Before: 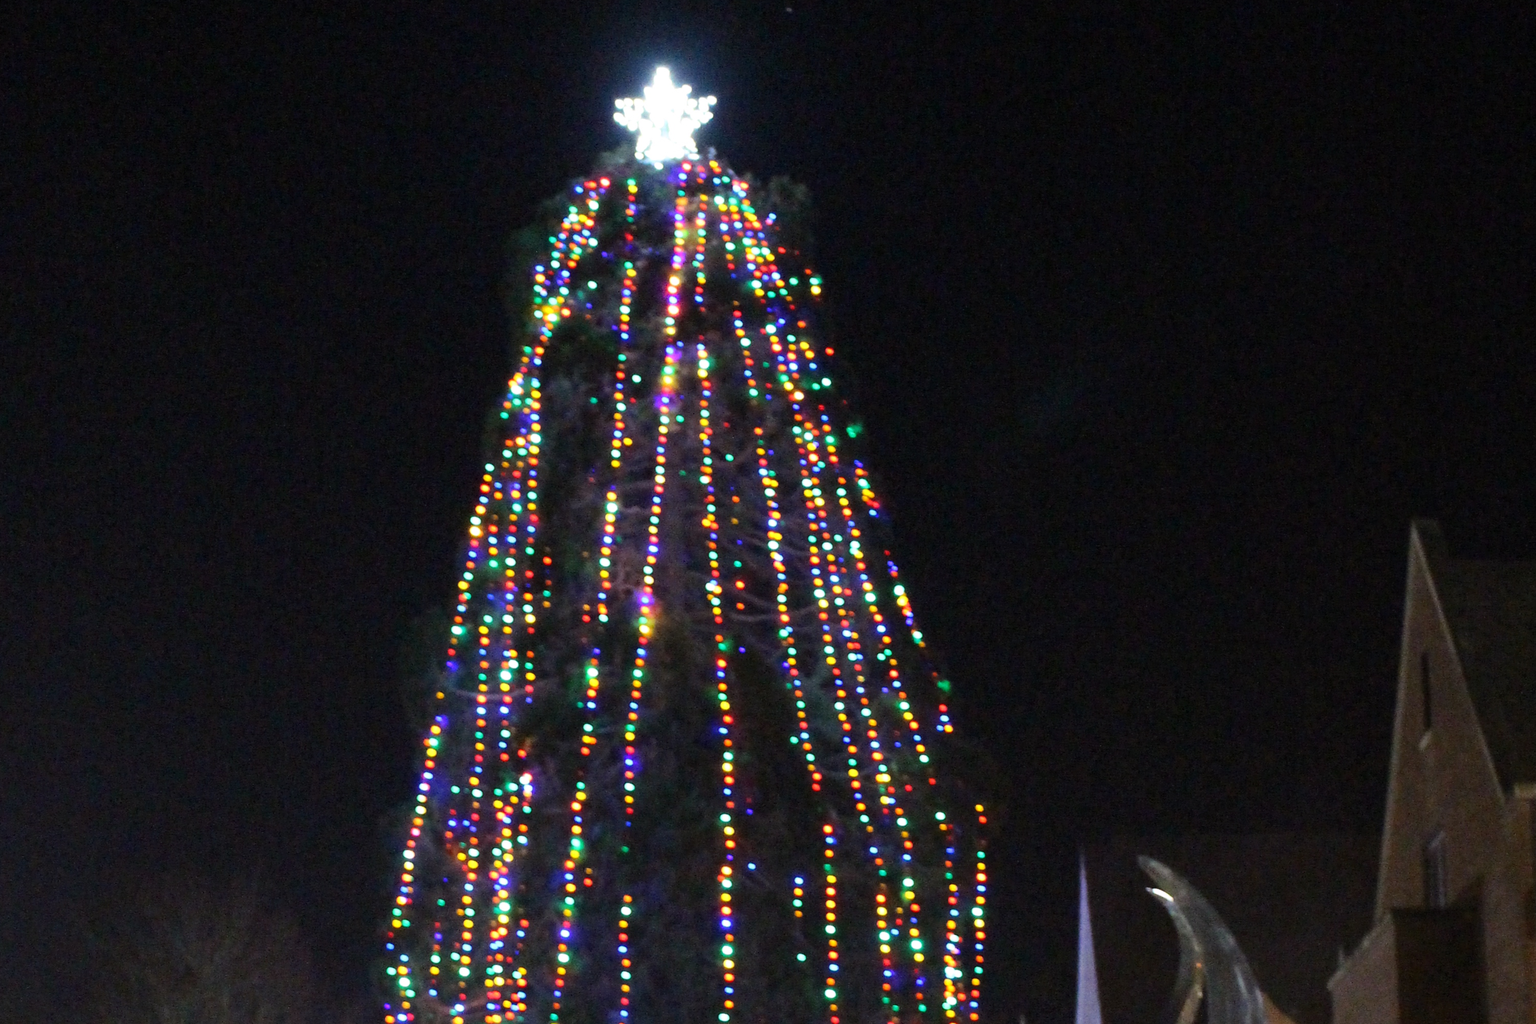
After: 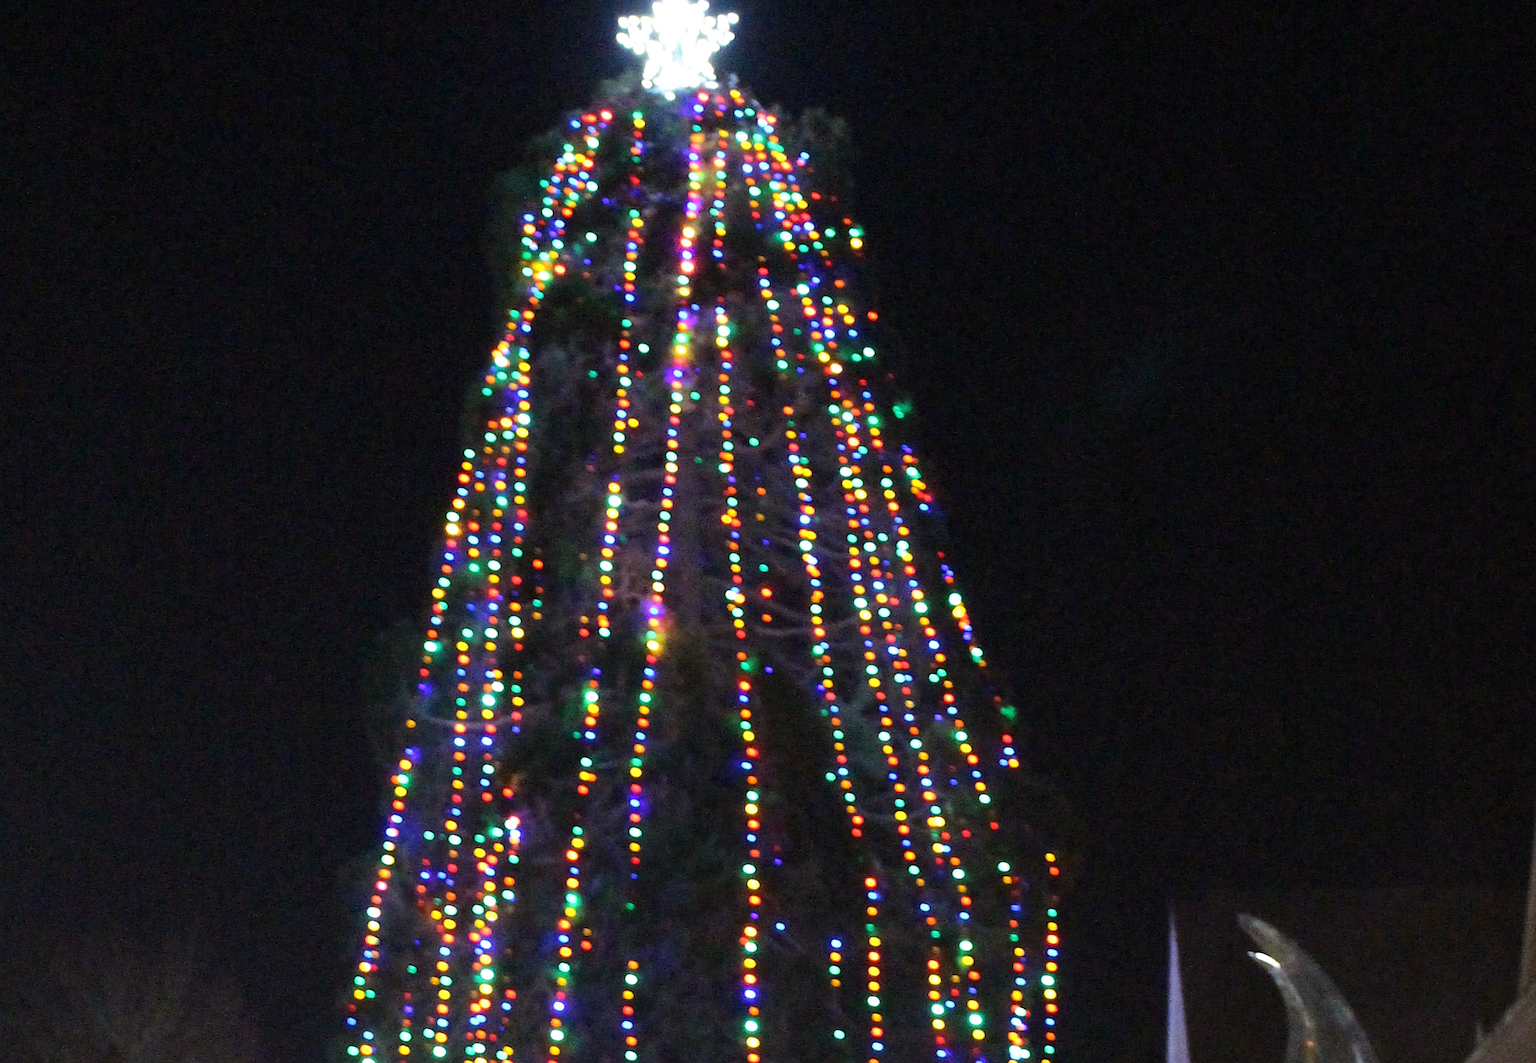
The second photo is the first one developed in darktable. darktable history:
sharpen: radius 2.729
crop: left 6.13%, top 8.332%, right 9.534%, bottom 4.092%
shadows and highlights: shadows 5.64, soften with gaussian
